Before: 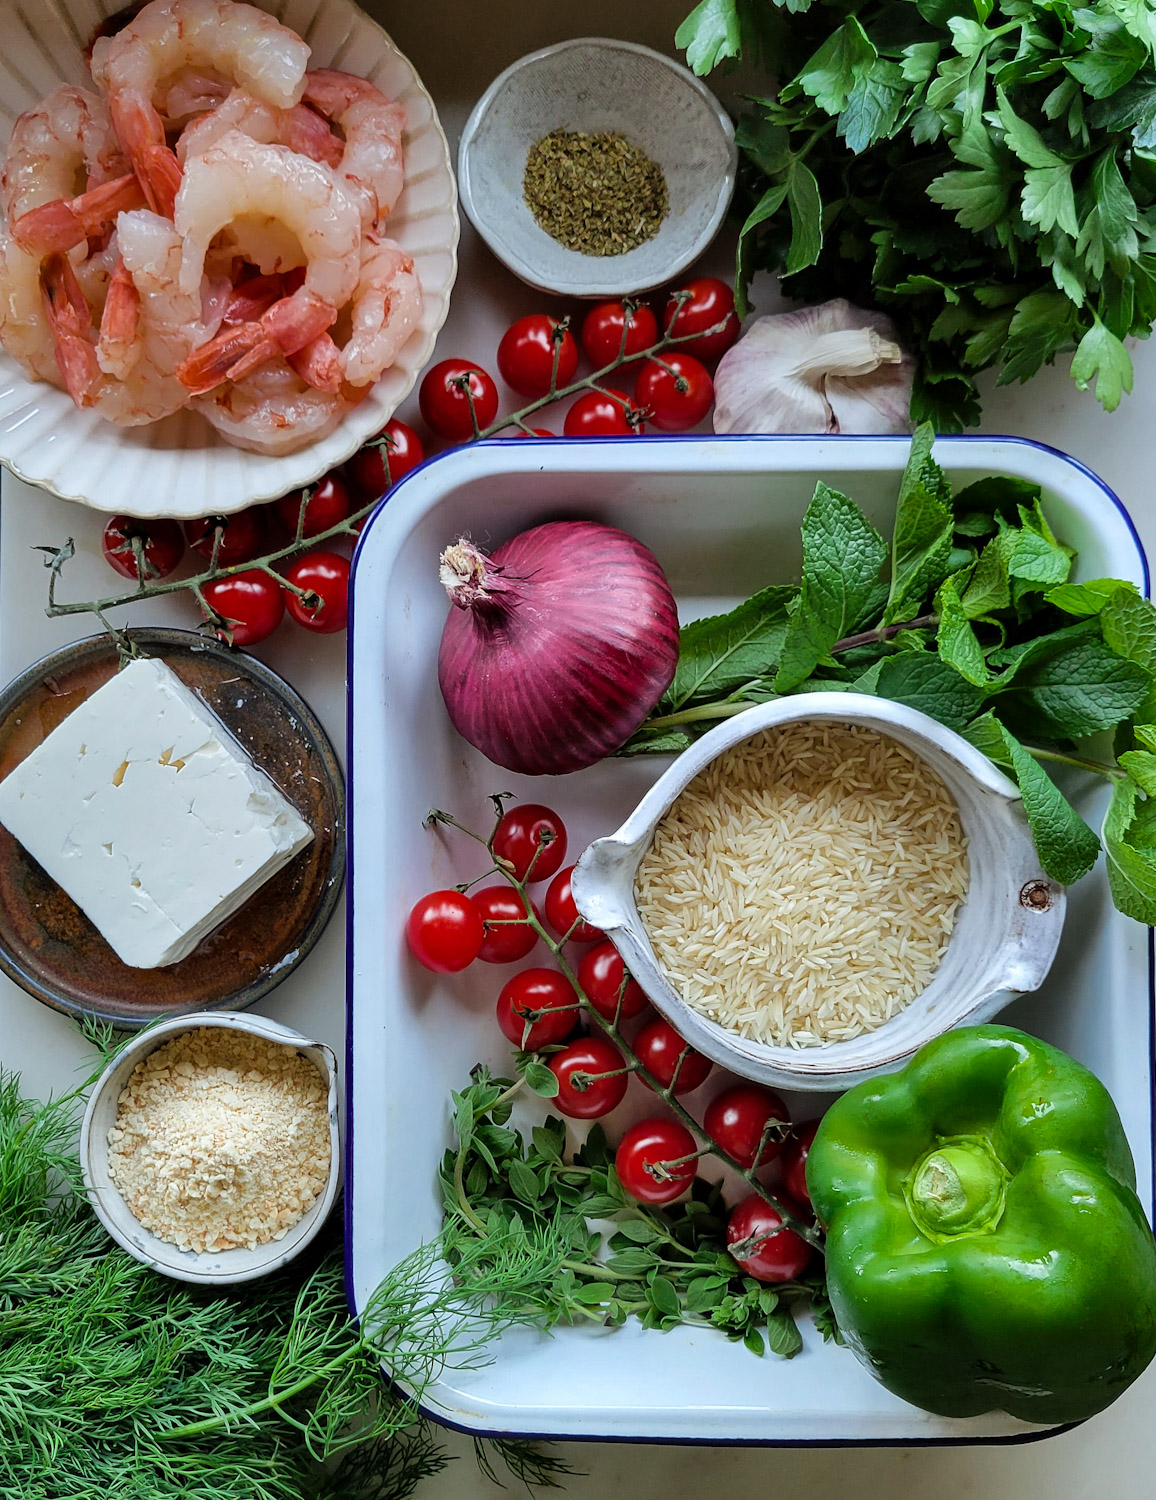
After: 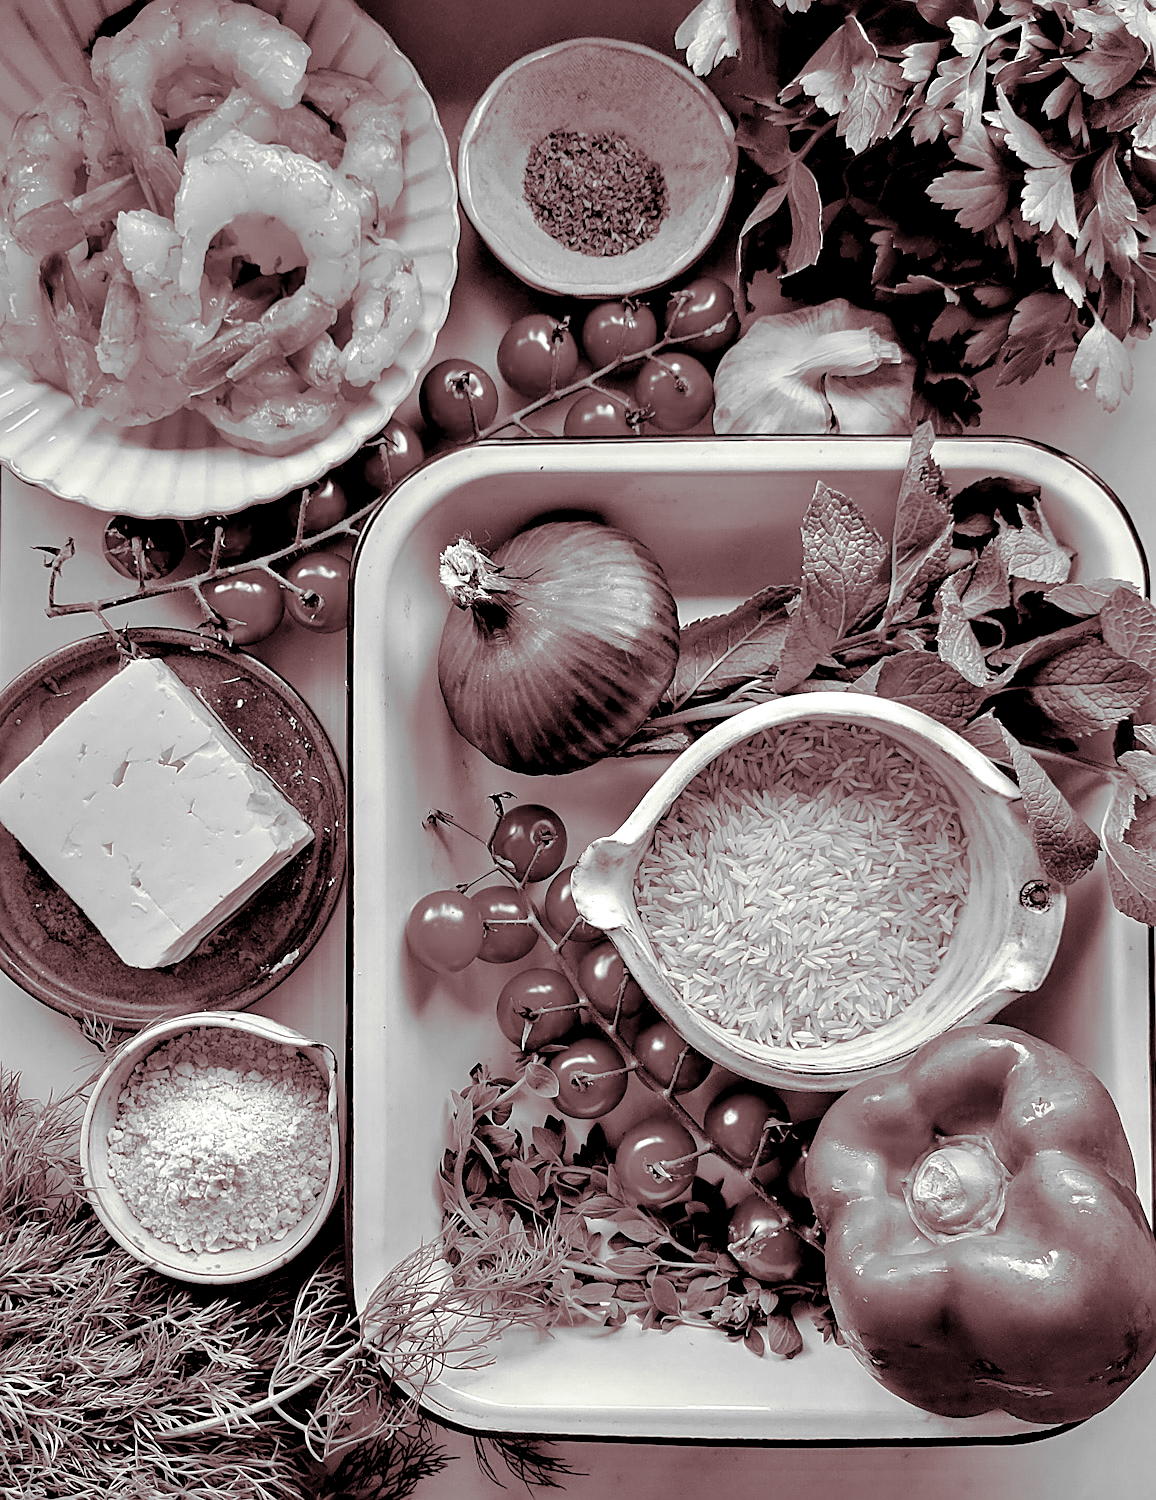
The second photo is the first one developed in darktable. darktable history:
monochrome: a 32, b 64, size 2.3
tone curve: curves: ch0 [(0, 0) (0.004, 0.008) (0.077, 0.156) (0.169, 0.29) (0.774, 0.774) (1, 1)], color space Lab, linked channels, preserve colors none
split-toning: on, module defaults | blend: blend mode overlay, opacity 85%; mask: uniform (no mask)
sharpen: on, module defaults
contrast equalizer: y [[0.513, 0.565, 0.608, 0.562, 0.512, 0.5], [0.5 ×6], [0.5, 0.5, 0.5, 0.528, 0.598, 0.658], [0 ×6], [0 ×6]]
